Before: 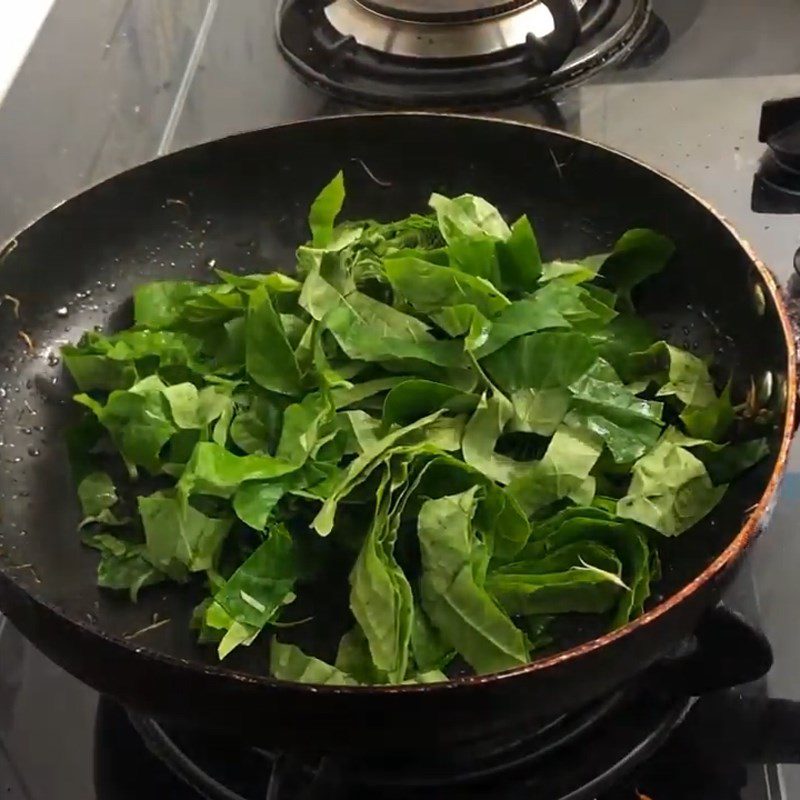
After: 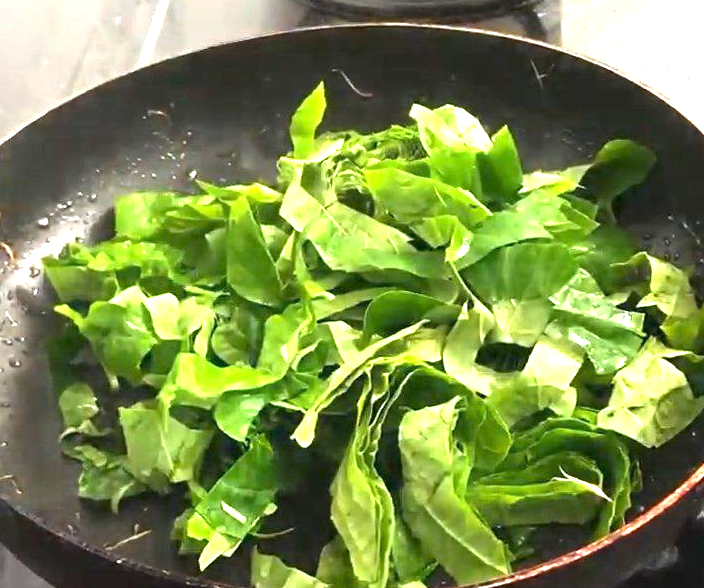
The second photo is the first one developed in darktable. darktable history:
exposure: exposure 1.997 EV, compensate exposure bias true, compensate highlight preservation false
crop and rotate: left 2.401%, top 11.196%, right 9.576%, bottom 15.236%
